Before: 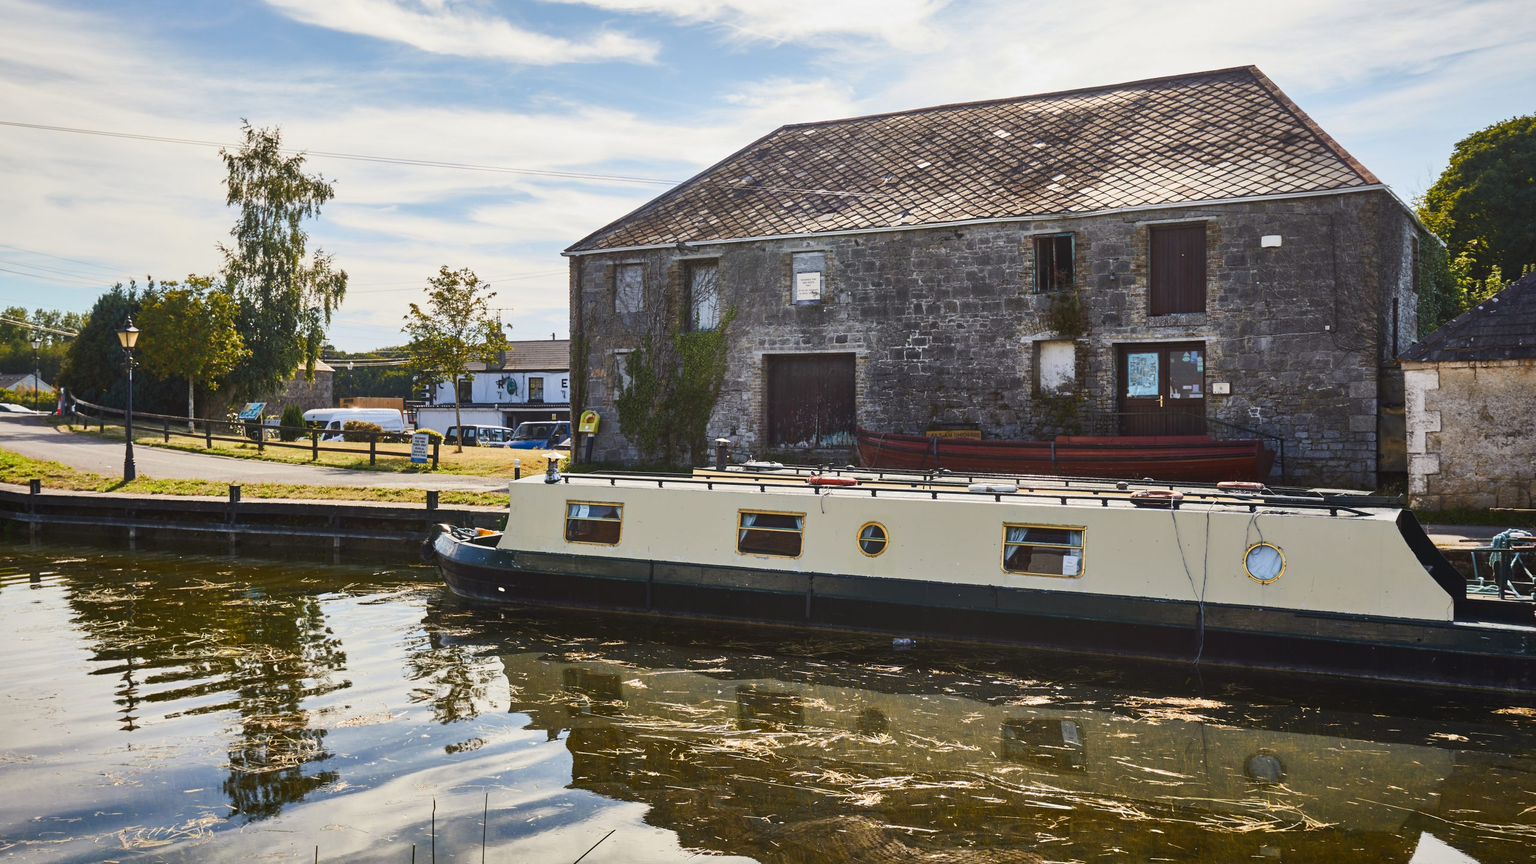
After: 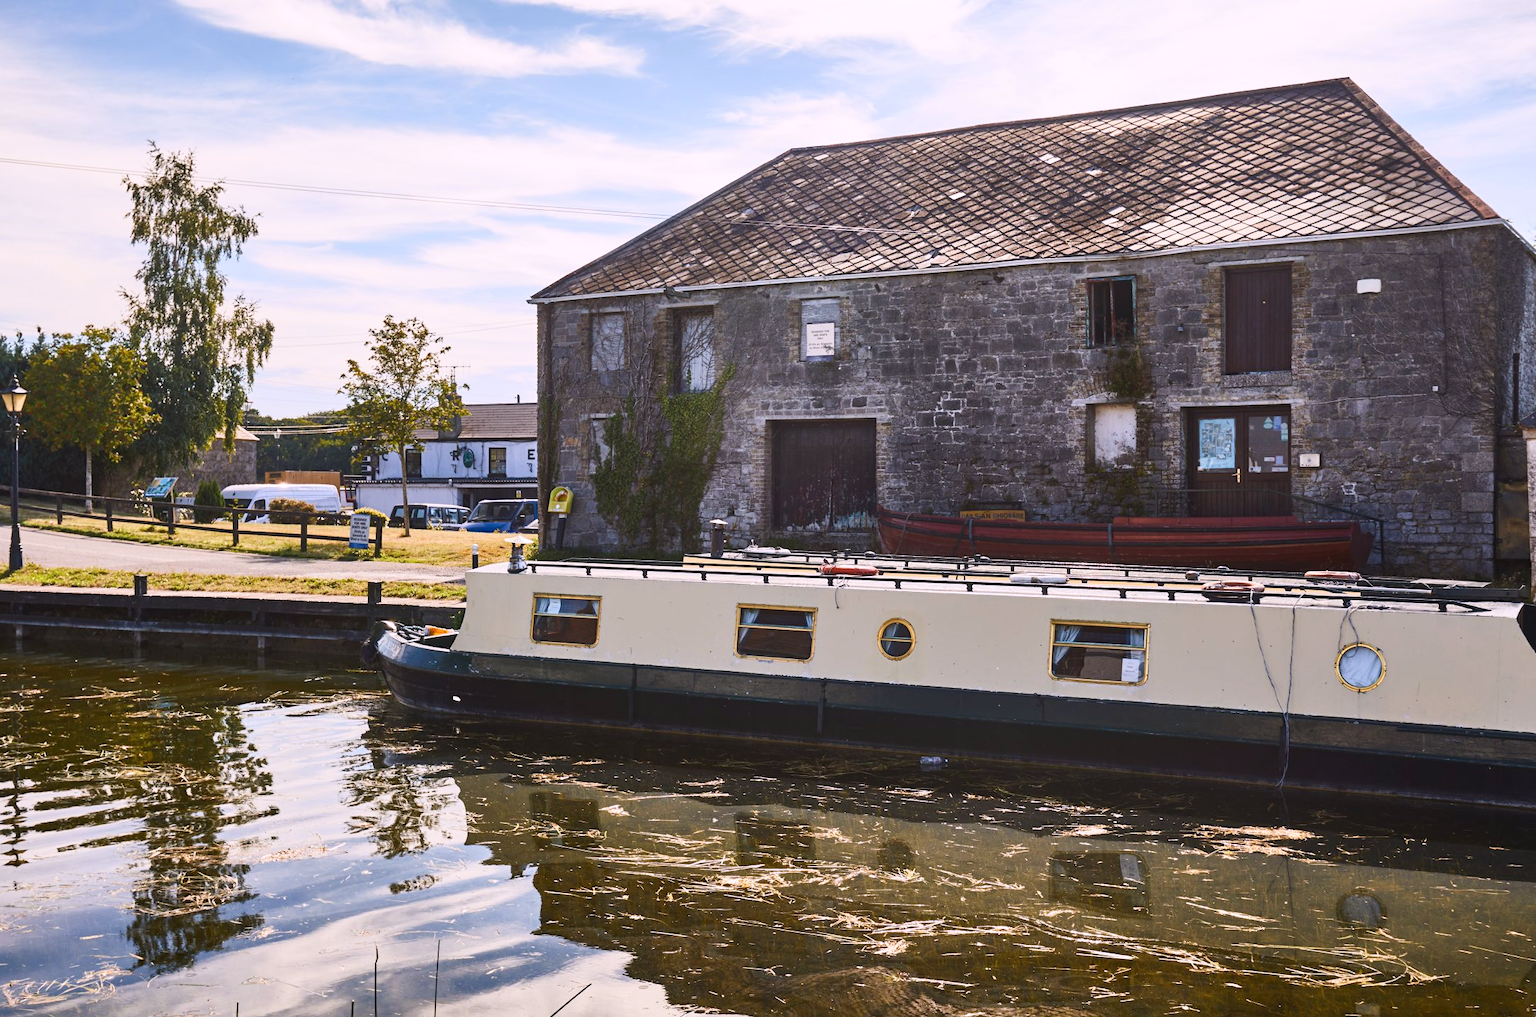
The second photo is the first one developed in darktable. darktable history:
shadows and highlights: shadows 0, highlights 40
crop: left 7.598%, right 7.873%
white balance: red 1.05, blue 1.072
